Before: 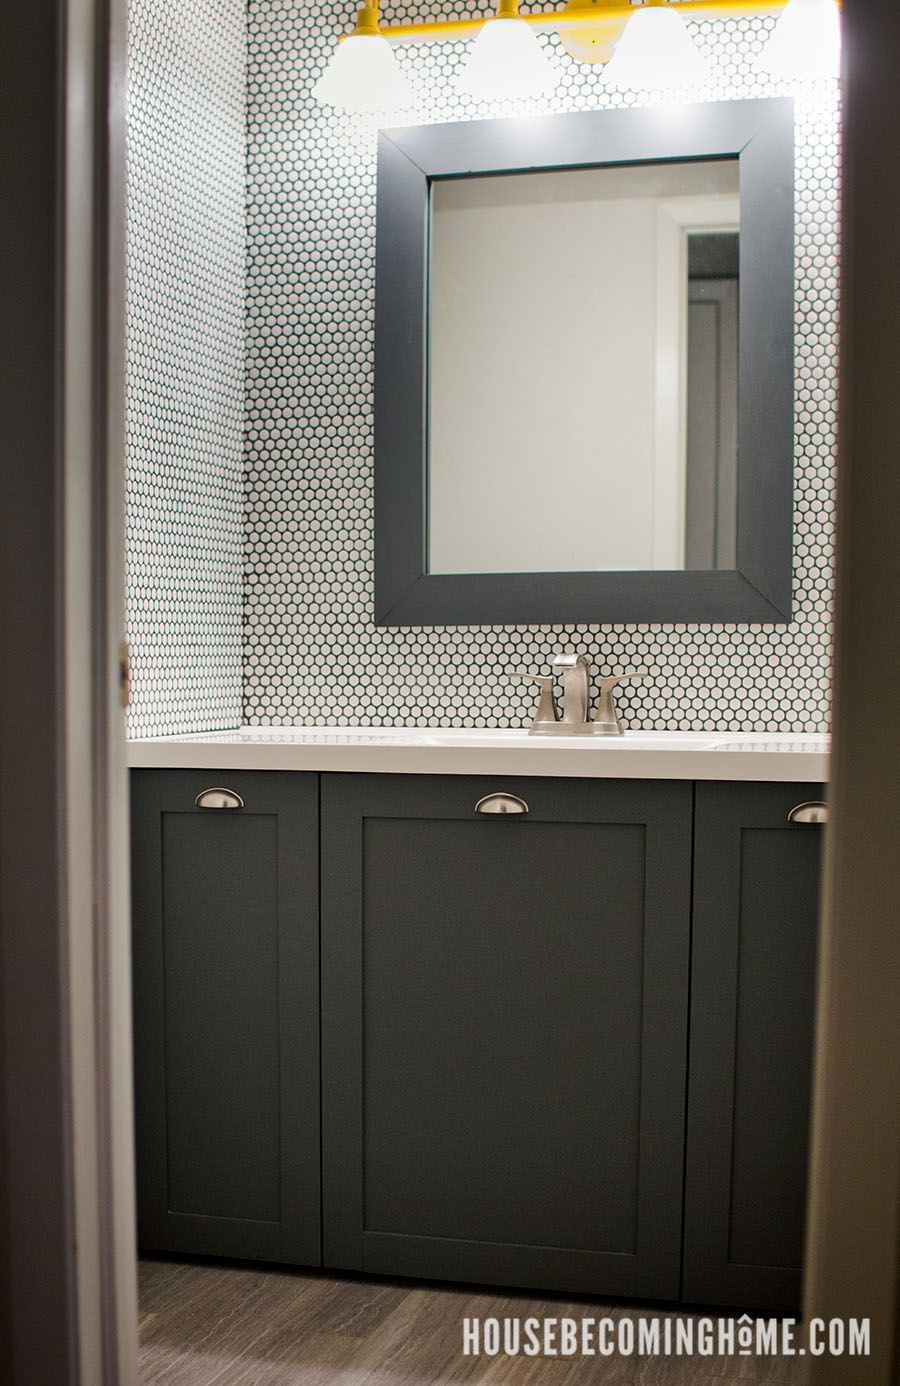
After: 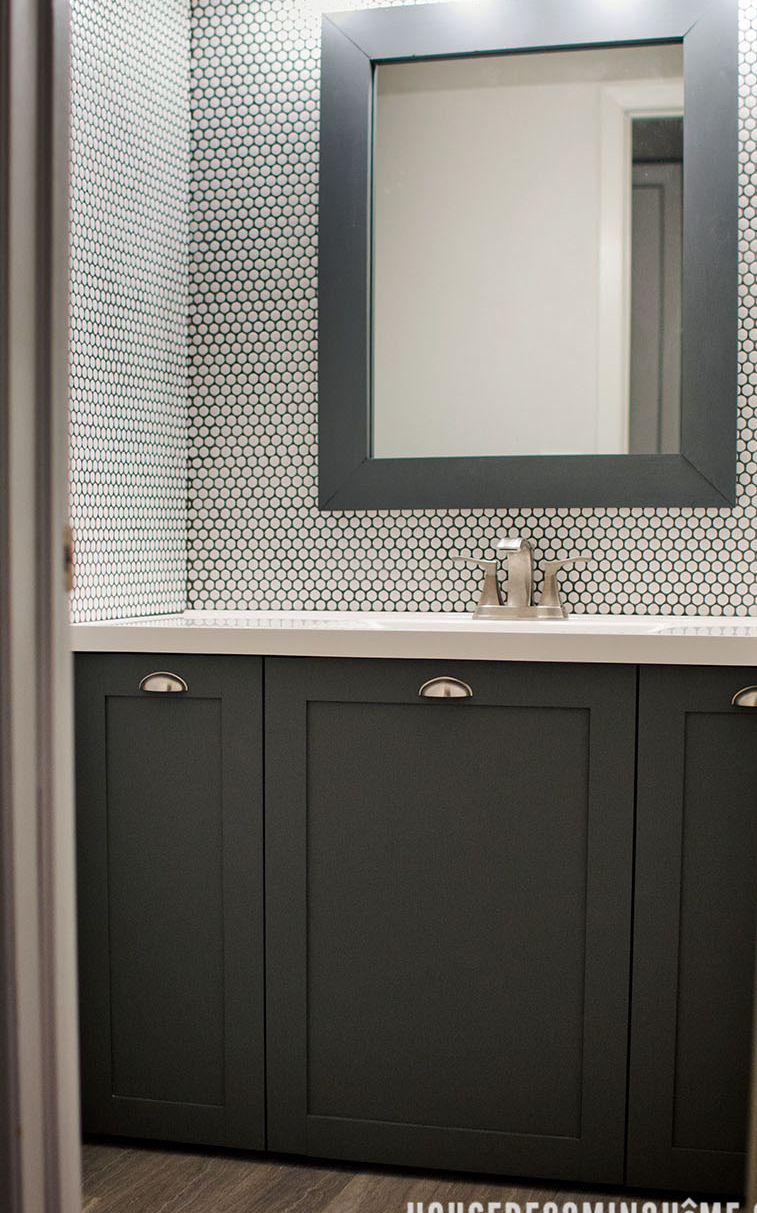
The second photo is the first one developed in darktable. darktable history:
crop: left 6.302%, top 8.377%, right 9.524%, bottom 4.1%
